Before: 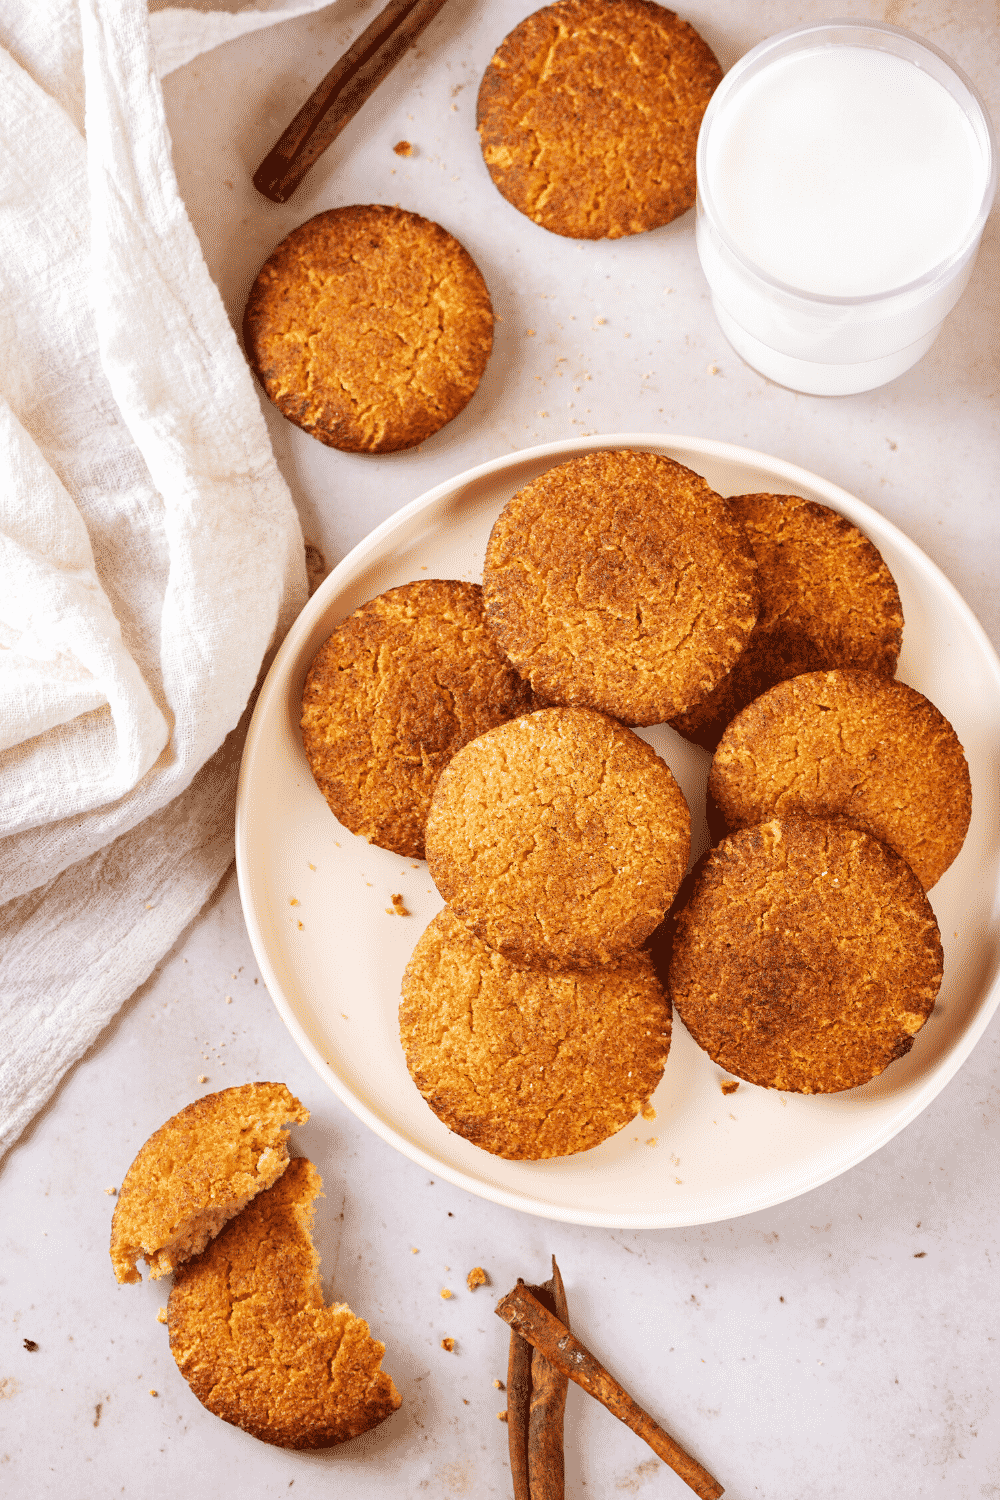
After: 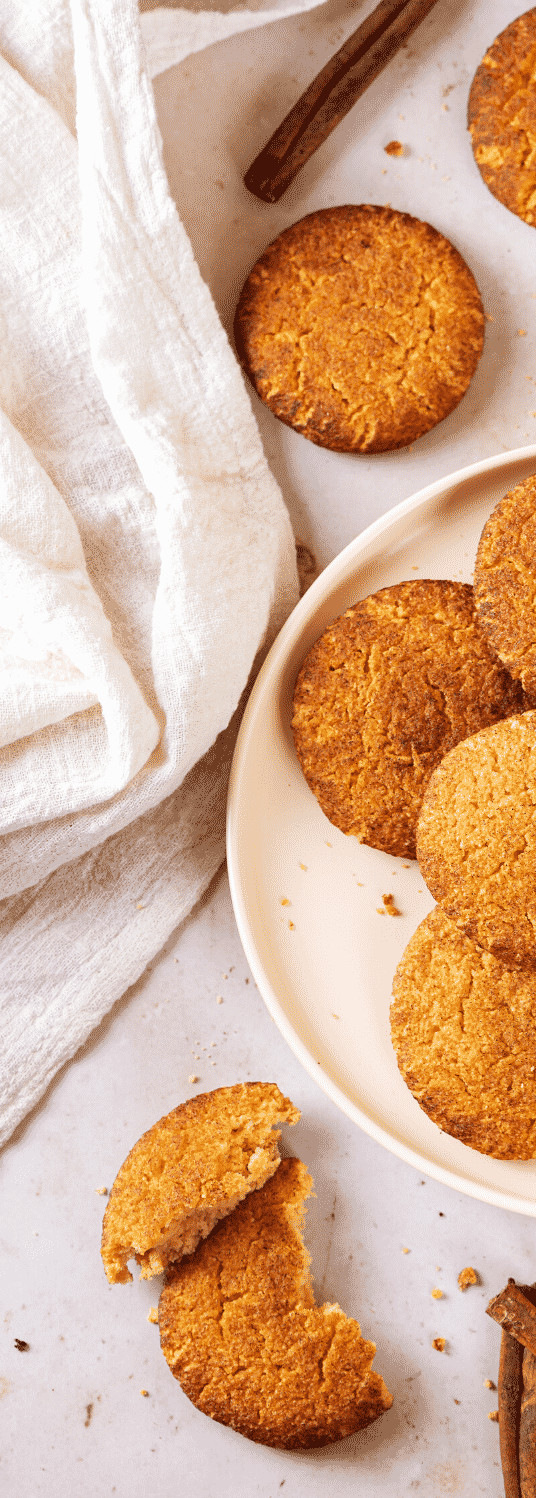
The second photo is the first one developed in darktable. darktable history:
crop: left 0.907%, right 45.438%, bottom 0.091%
